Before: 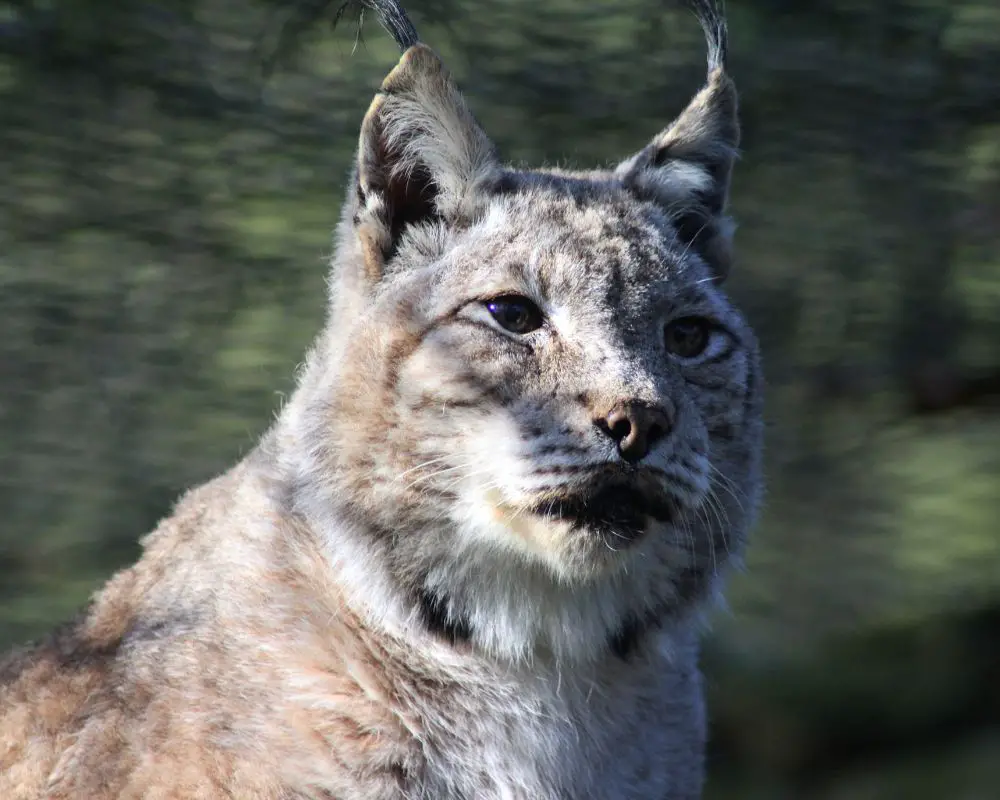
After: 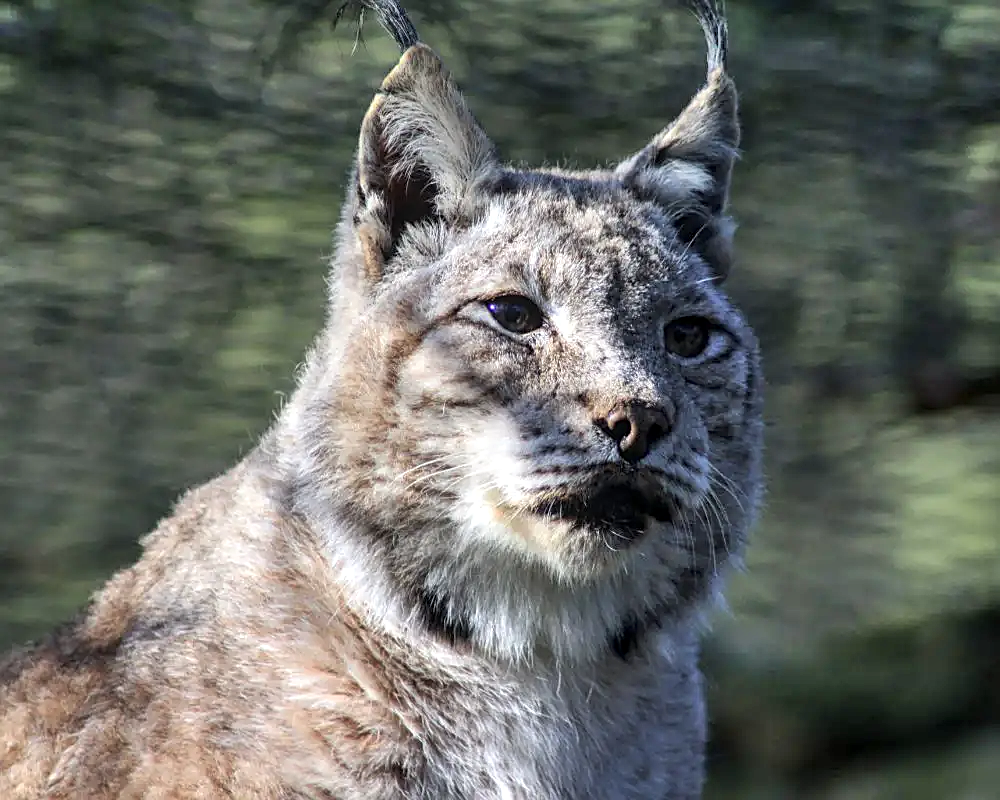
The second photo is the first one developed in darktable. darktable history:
shadows and highlights: shadows 60, soften with gaussian
sharpen: amount 0.55
local contrast: on, module defaults
